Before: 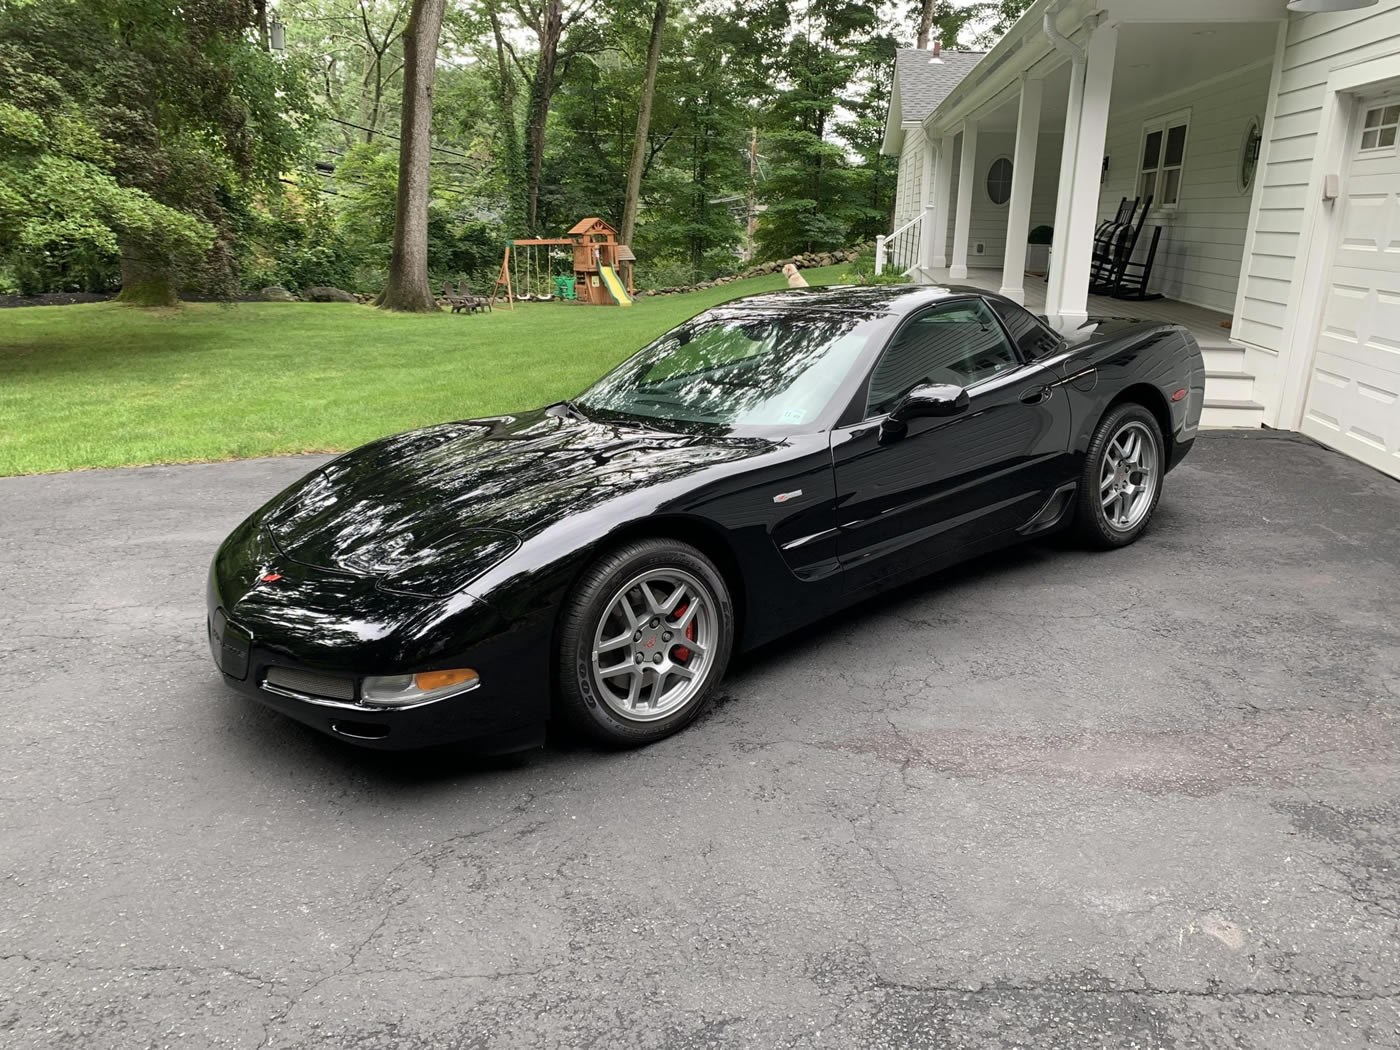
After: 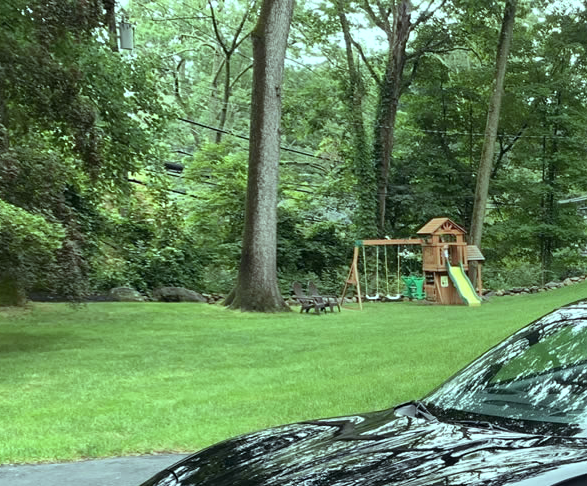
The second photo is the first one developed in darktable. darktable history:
white balance: red 1.009, blue 1.027
color balance: mode lift, gamma, gain (sRGB), lift [0.997, 0.979, 1.021, 1.011], gamma [1, 1.084, 0.916, 0.998], gain [1, 0.87, 1.13, 1.101], contrast 4.55%, contrast fulcrum 38.24%, output saturation 104.09%
crop and rotate: left 10.817%, top 0.062%, right 47.194%, bottom 53.626%
